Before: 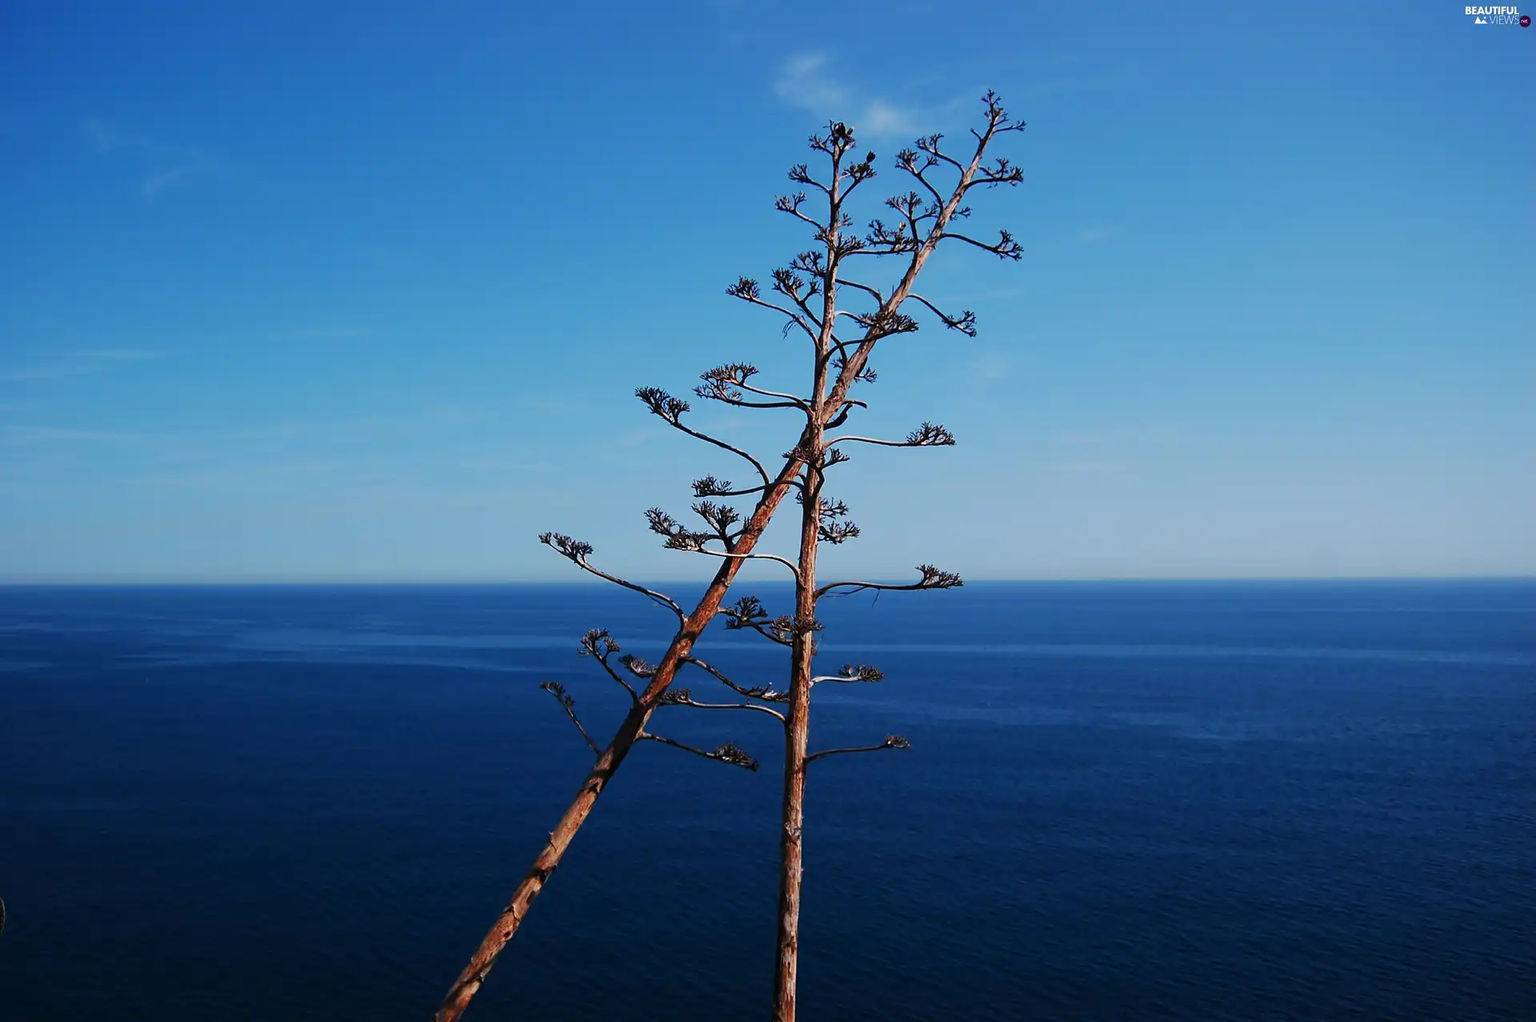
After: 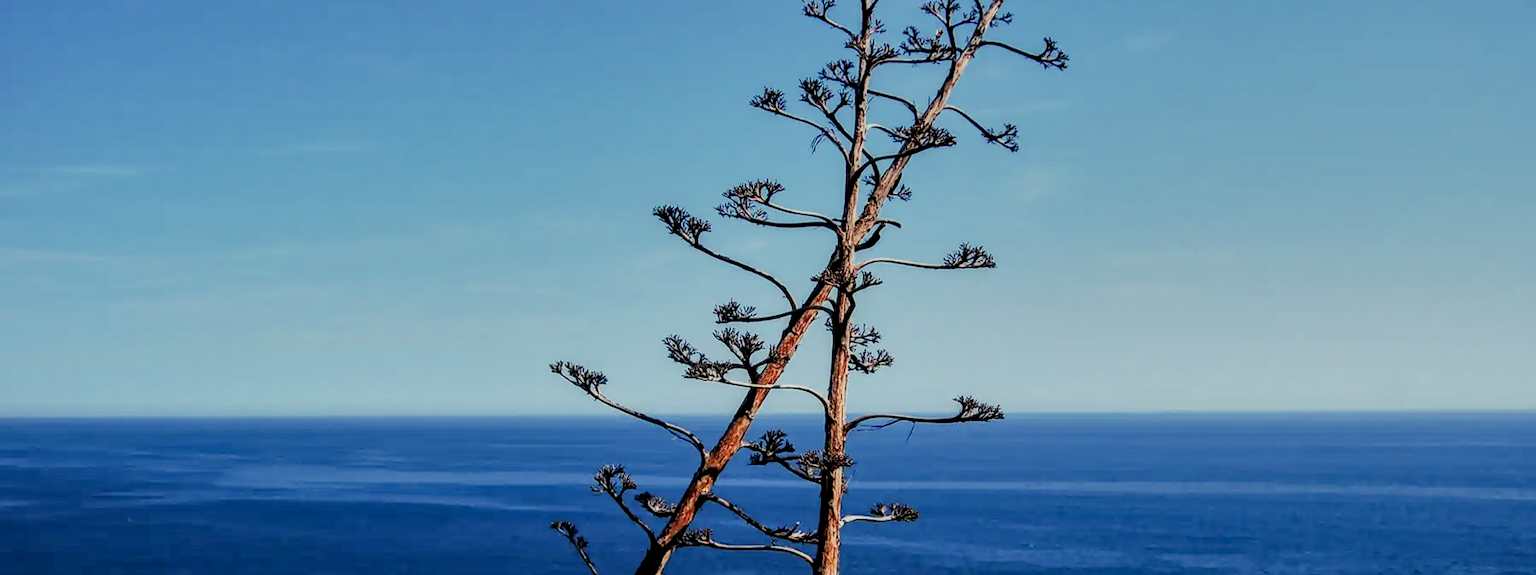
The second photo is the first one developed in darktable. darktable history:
filmic rgb: black relative exposure -6.21 EV, white relative exposure 6.95 EV, threshold 5.95 EV, hardness 2.24, enable highlight reconstruction true
crop: left 1.769%, top 19.184%, right 4.912%, bottom 28.246%
color correction: highlights a* -4.32, highlights b* 6.32
shadows and highlights: low approximation 0.01, soften with gaussian
exposure: exposure 0.765 EV, compensate highlight preservation false
local contrast: highlights 25%, detail 150%
